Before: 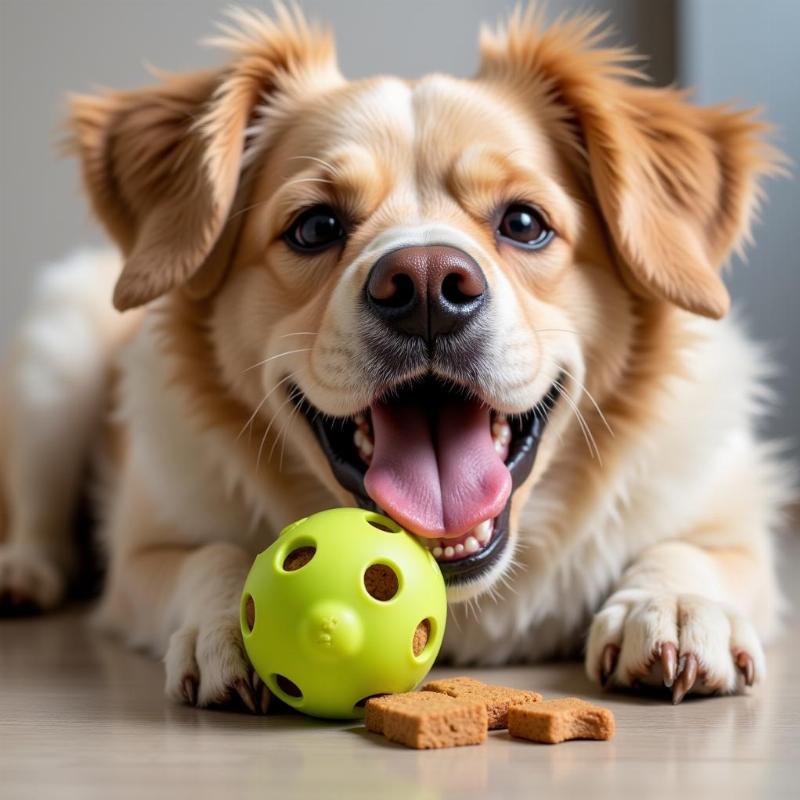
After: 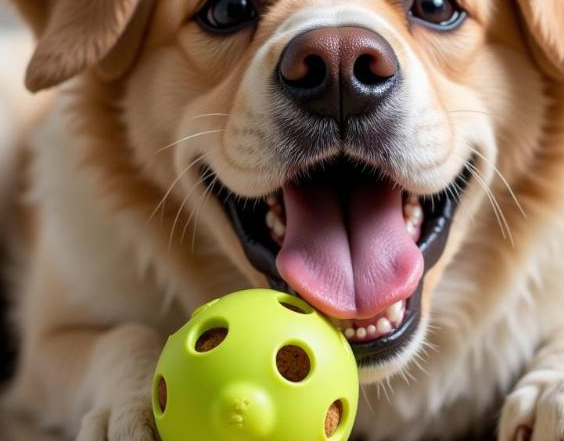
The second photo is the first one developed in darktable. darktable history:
crop: left 11.117%, top 27.499%, right 18.322%, bottom 17.3%
